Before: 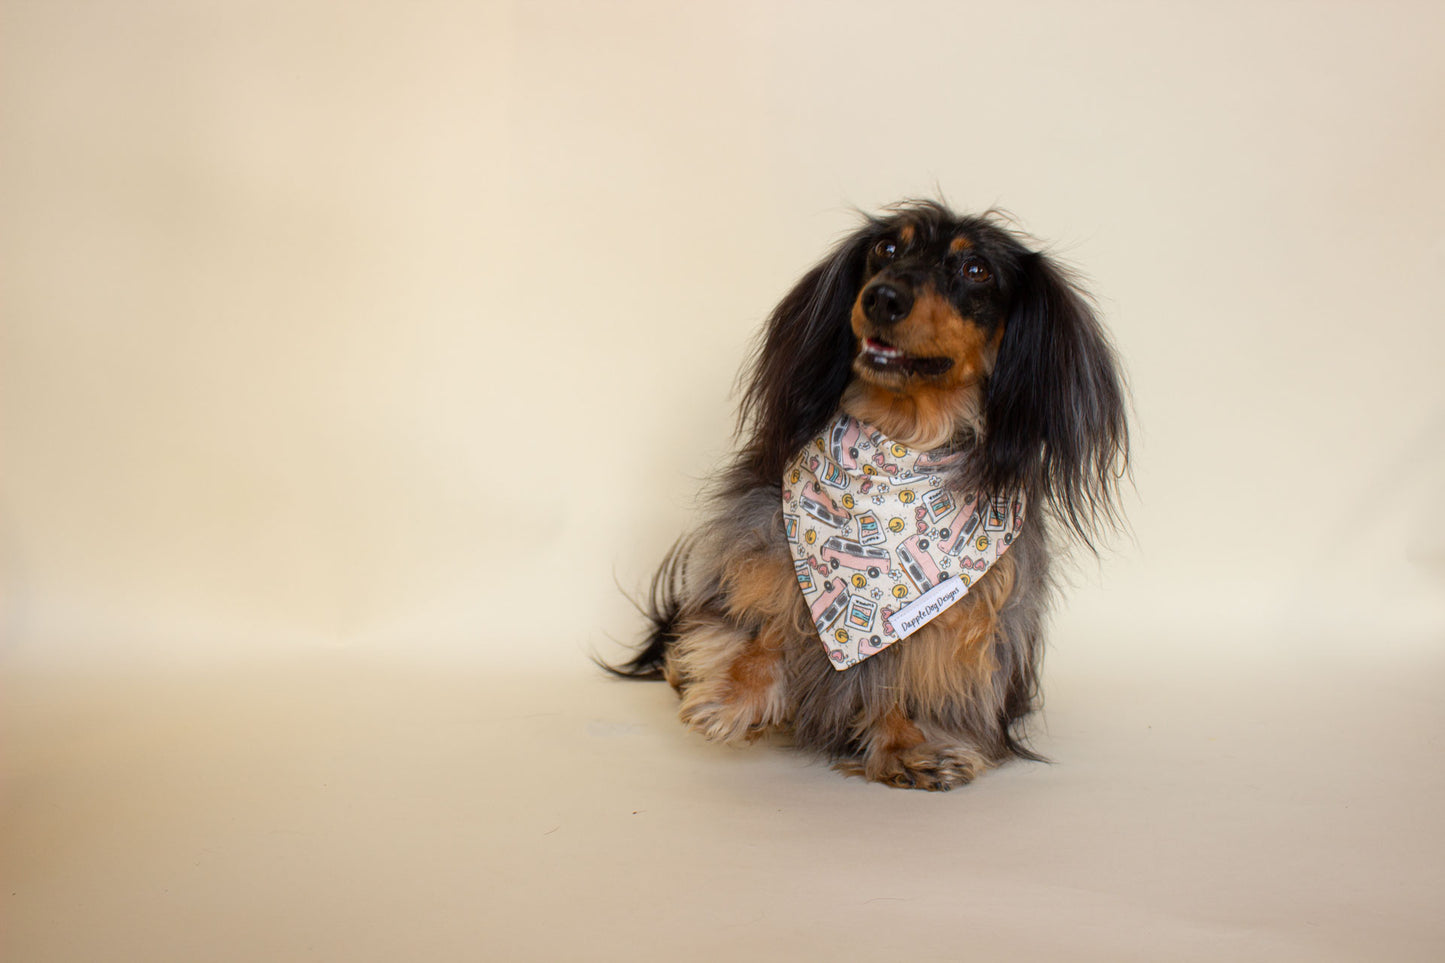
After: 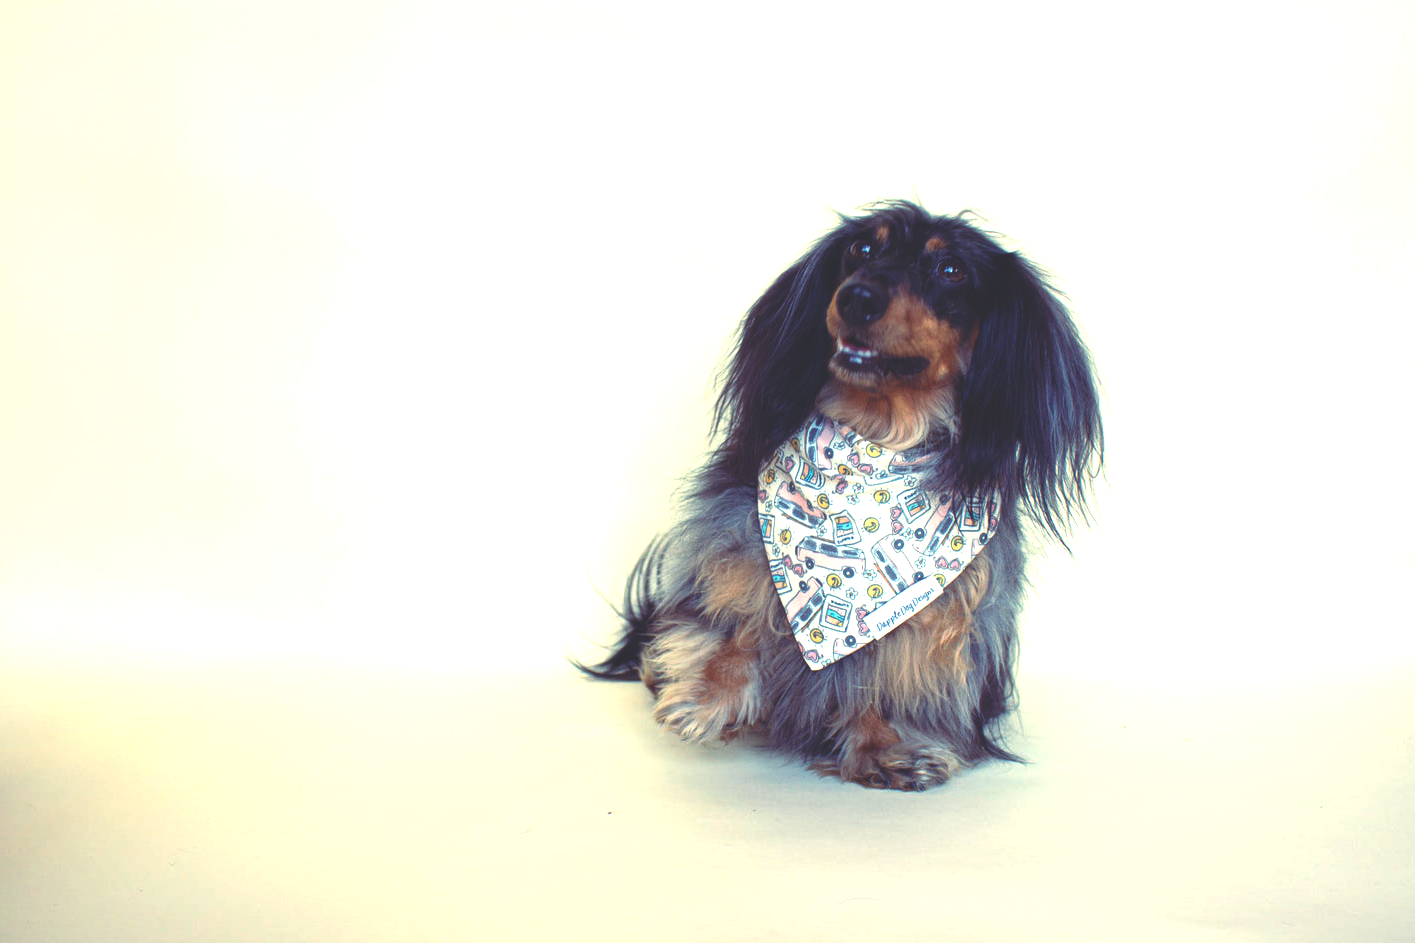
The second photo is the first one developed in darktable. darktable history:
crop: left 1.743%, right 0.268%, bottom 2.011%
exposure: black level correction 0.001, exposure 0.955 EV, compensate exposure bias true, compensate highlight preservation false
rgb curve: curves: ch0 [(0, 0.186) (0.314, 0.284) (0.576, 0.466) (0.805, 0.691) (0.936, 0.886)]; ch1 [(0, 0.186) (0.314, 0.284) (0.581, 0.534) (0.771, 0.746) (0.936, 0.958)]; ch2 [(0, 0.216) (0.275, 0.39) (1, 1)], mode RGB, independent channels, compensate middle gray true, preserve colors none
